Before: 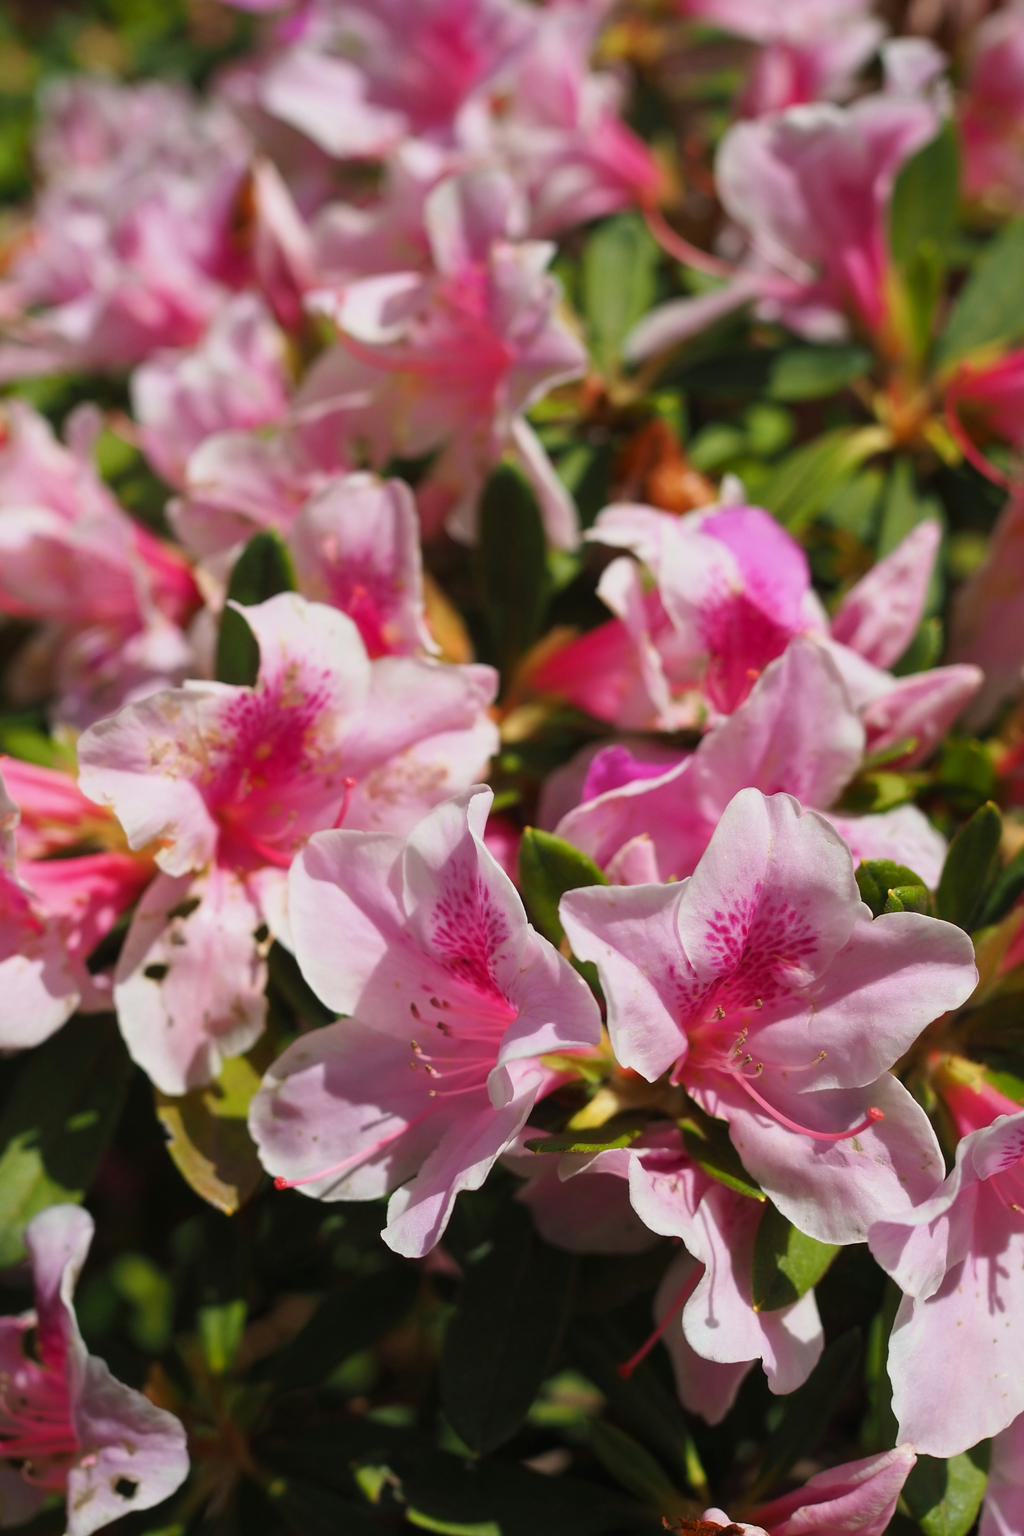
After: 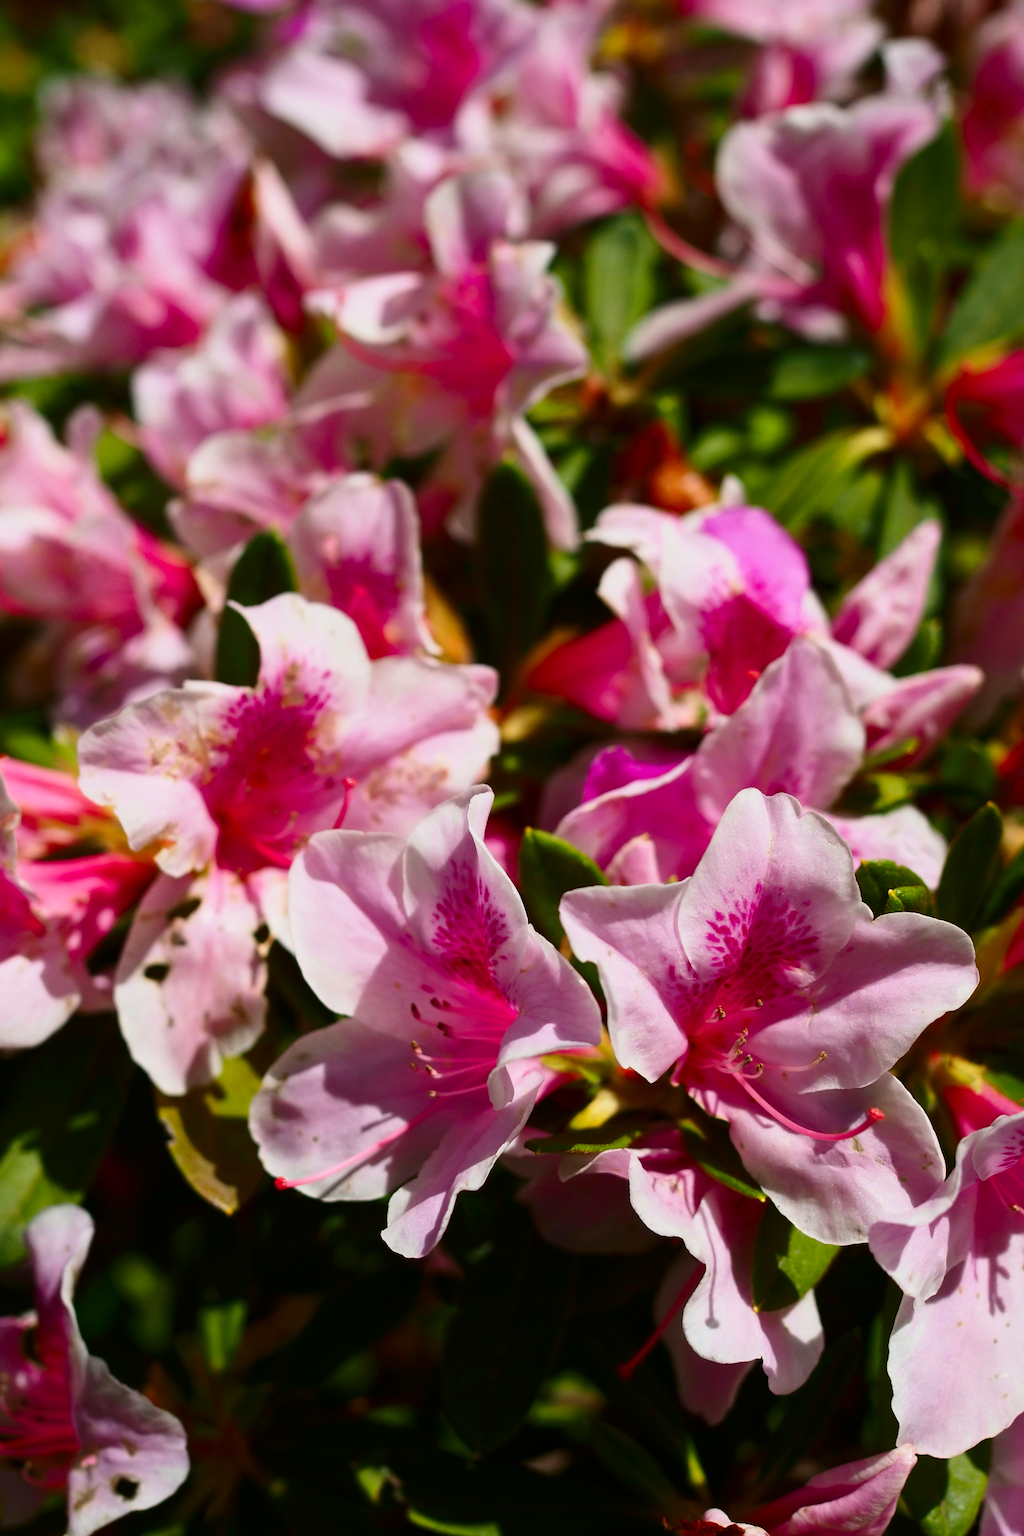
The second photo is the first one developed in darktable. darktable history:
contrast brightness saturation: contrast 0.194, brightness -0.104, saturation 0.206
